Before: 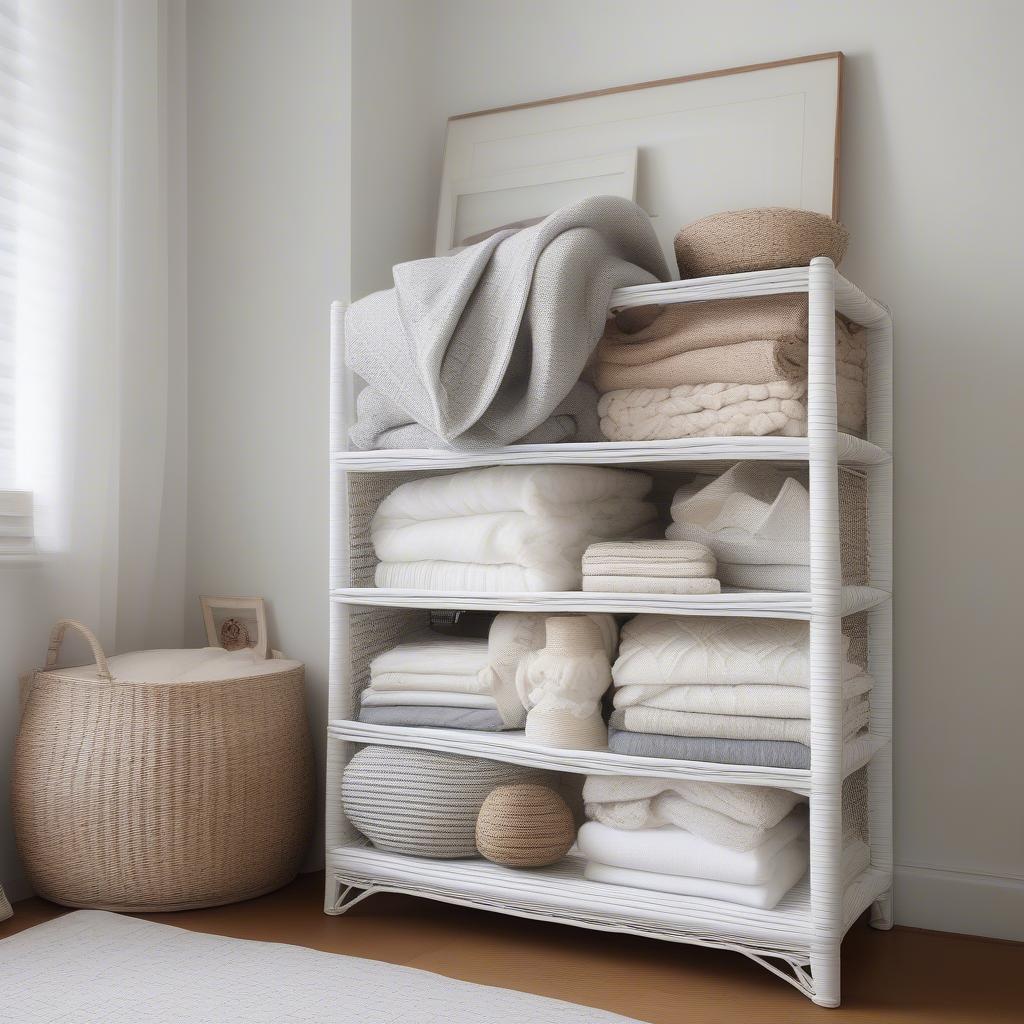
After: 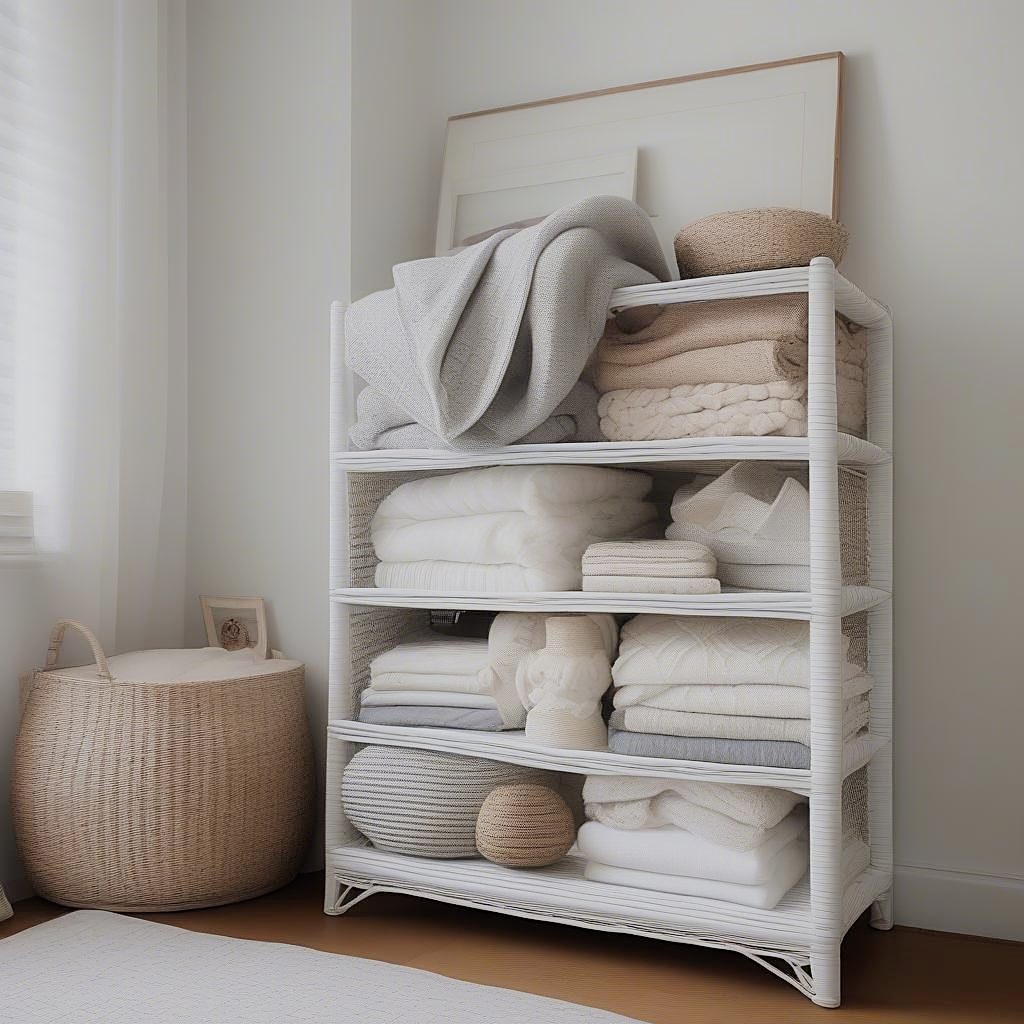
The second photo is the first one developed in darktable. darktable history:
filmic rgb: black relative exposure -8.02 EV, white relative exposure 3.95 EV, hardness 4.14, contrast 0.988
contrast equalizer: octaves 7, y [[0.509, 0.517, 0.523, 0.523, 0.517, 0.509], [0.5 ×6], [0.5 ×6], [0 ×6], [0 ×6]], mix -0.98
sharpen: on, module defaults
